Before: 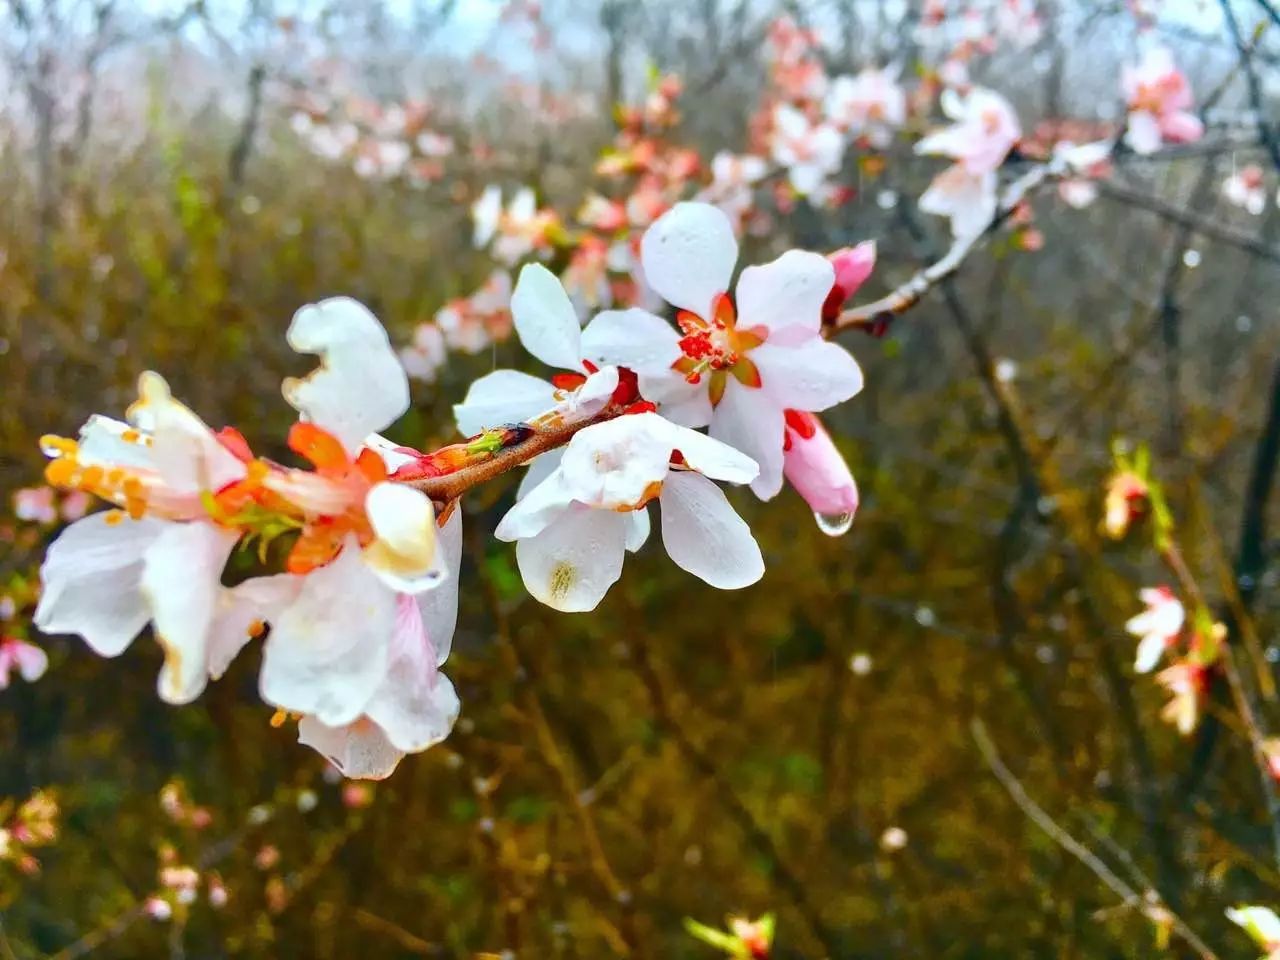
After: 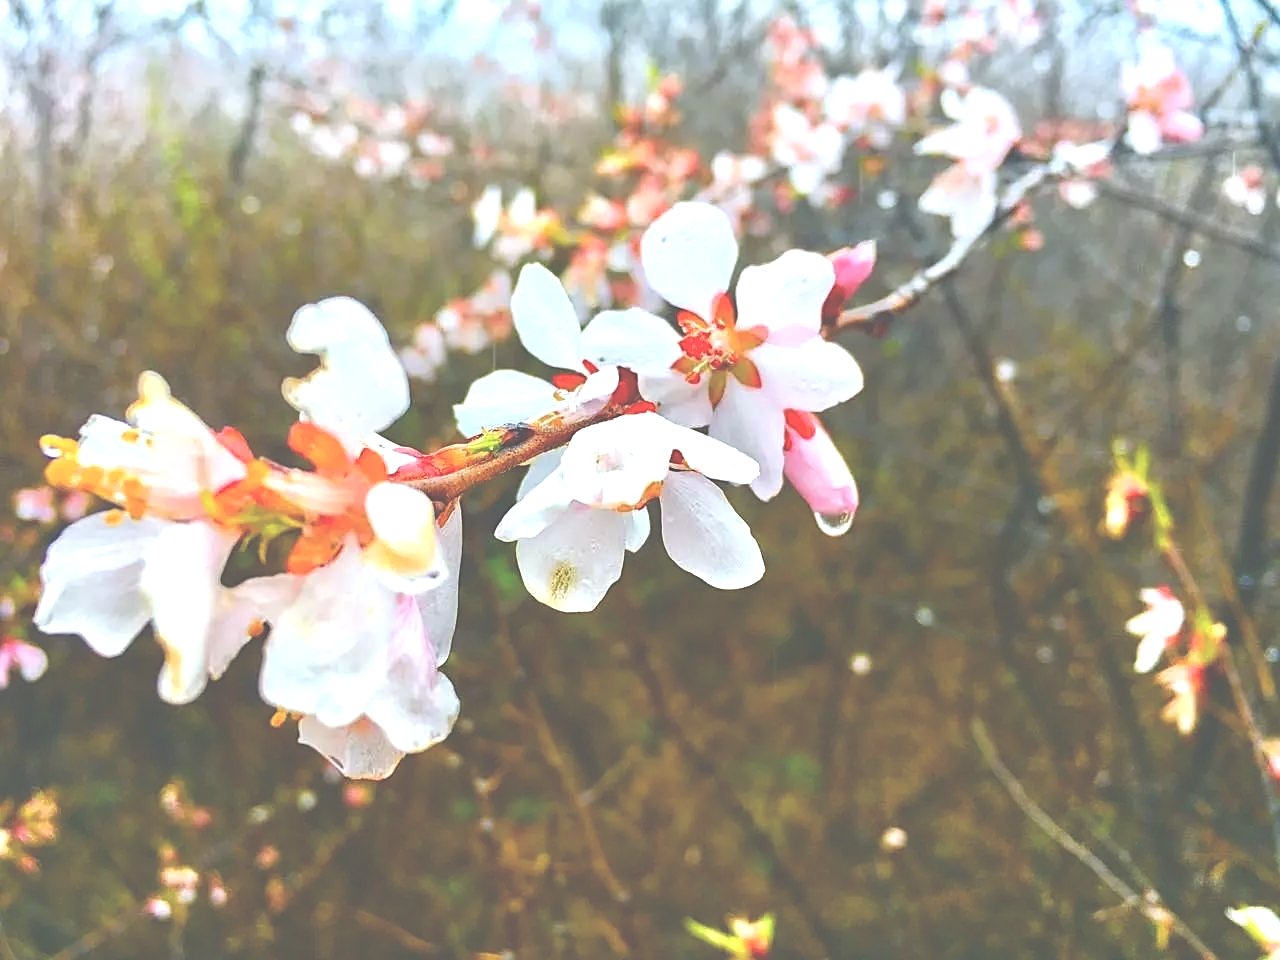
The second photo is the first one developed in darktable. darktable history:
exposure: black level correction -0.071, exposure 0.5 EV, compensate highlight preservation false
sharpen: on, module defaults
